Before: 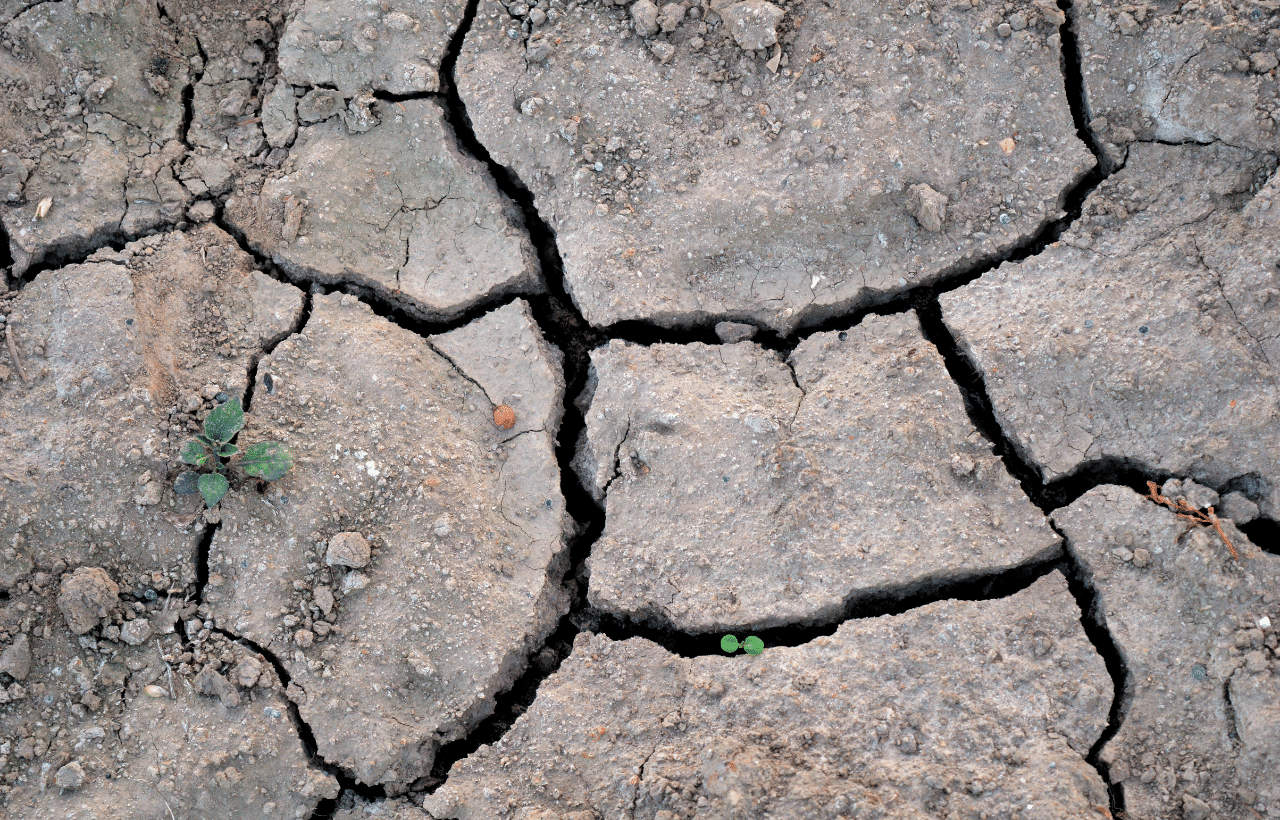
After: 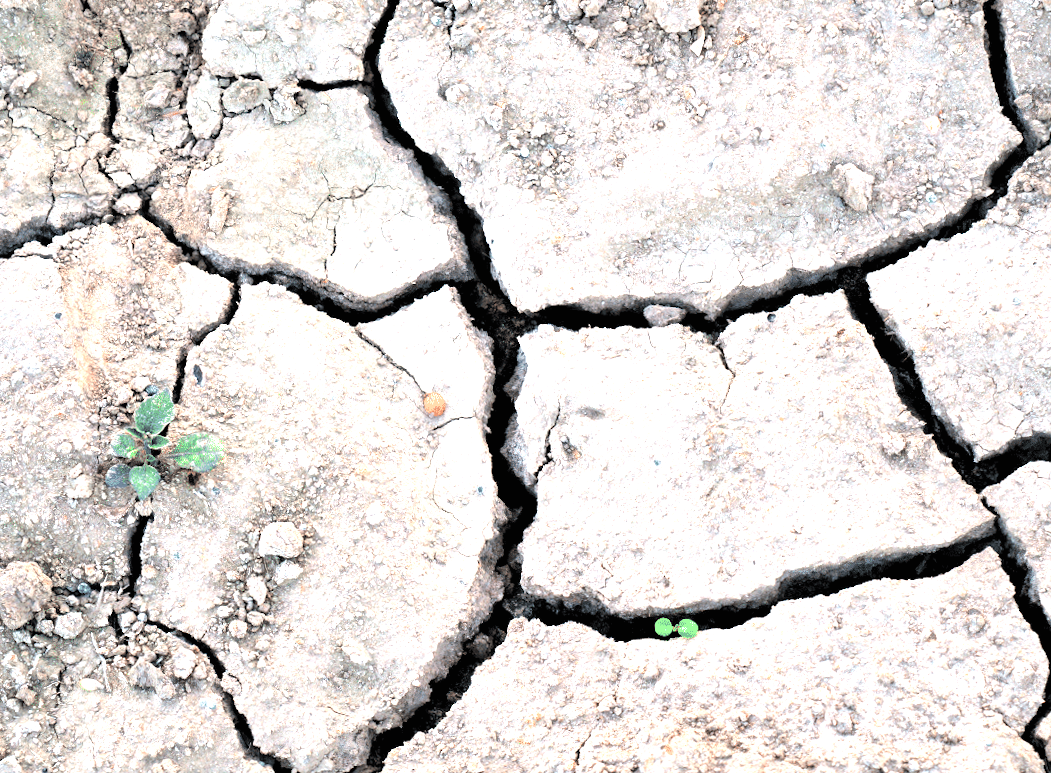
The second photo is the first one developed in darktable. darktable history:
exposure: black level correction 0, exposure 1.5 EV, compensate exposure bias true, compensate highlight preservation false
crop and rotate: angle 1°, left 4.281%, top 0.642%, right 11.383%, bottom 2.486%
